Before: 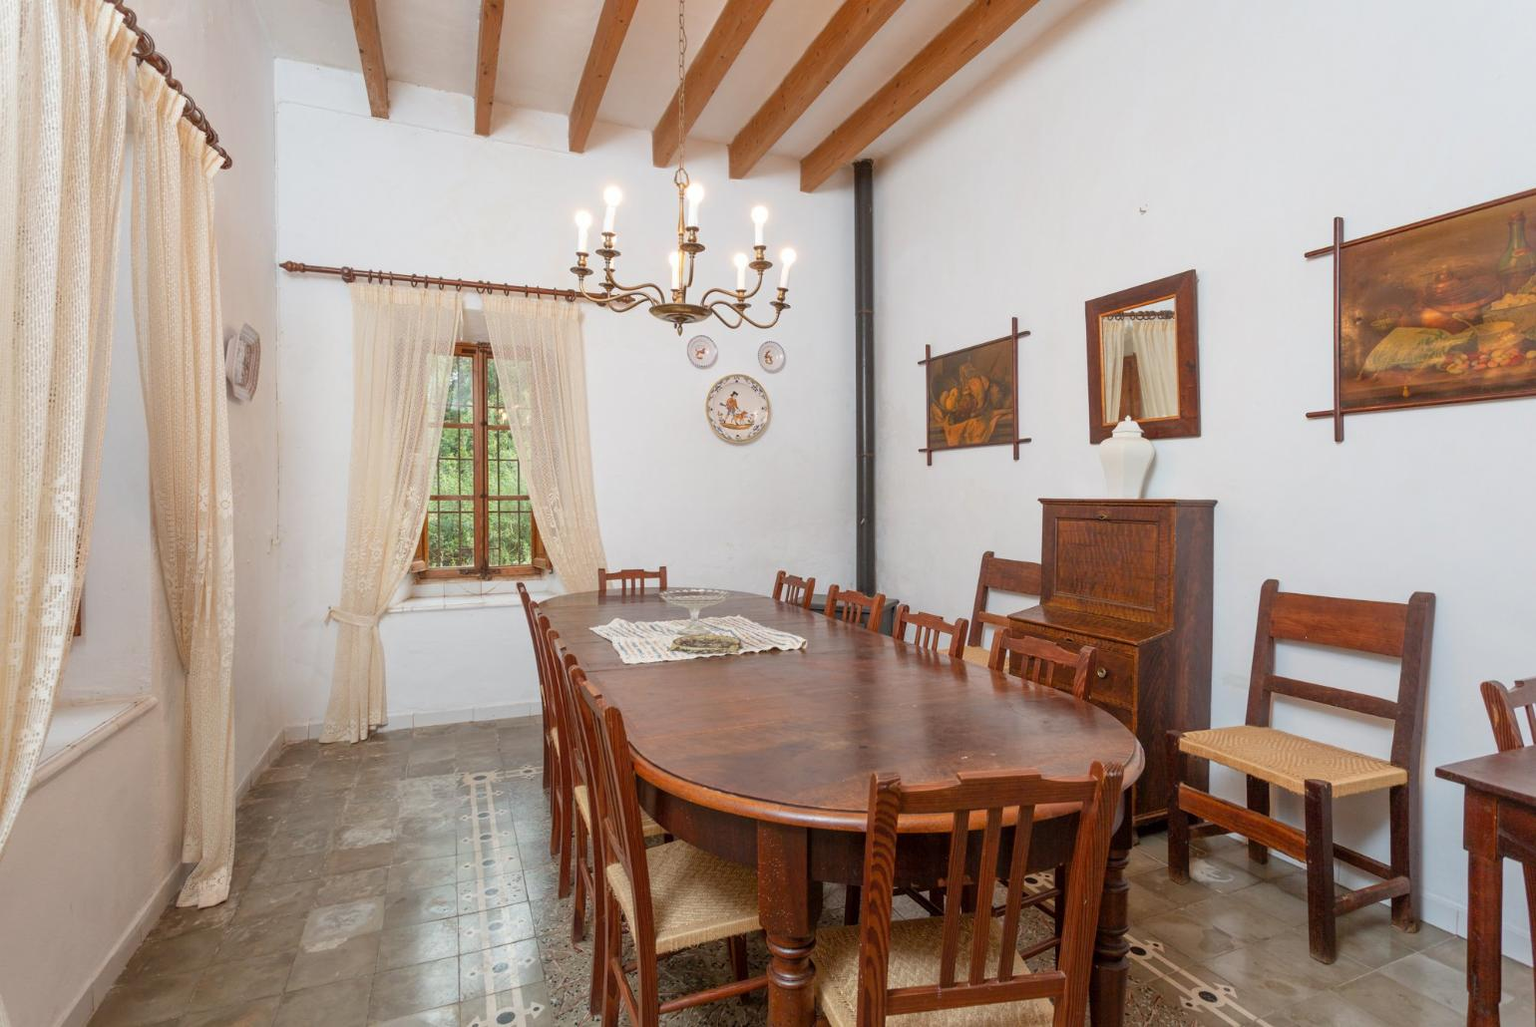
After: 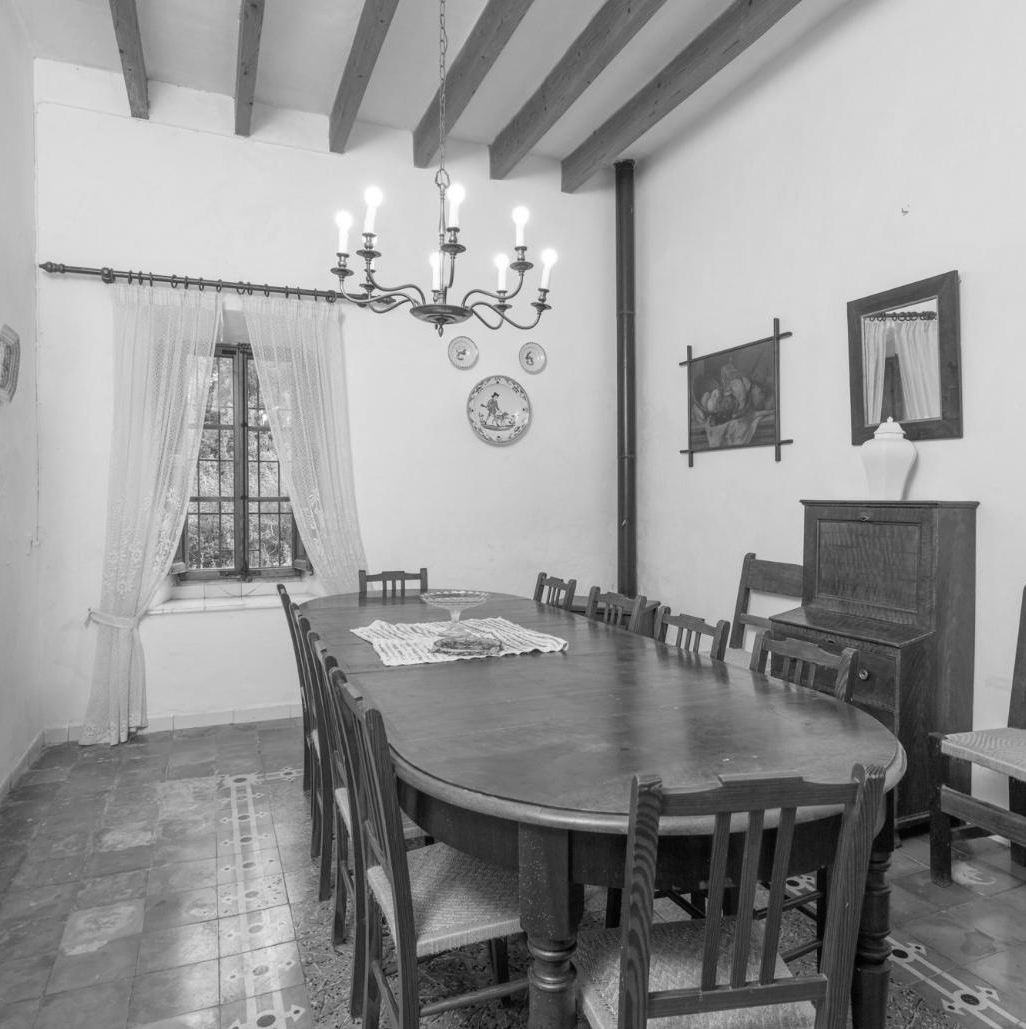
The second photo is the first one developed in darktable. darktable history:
crop and rotate: left 15.754%, right 17.579%
local contrast: detail 110%
monochrome: a 16.01, b -2.65, highlights 0.52
